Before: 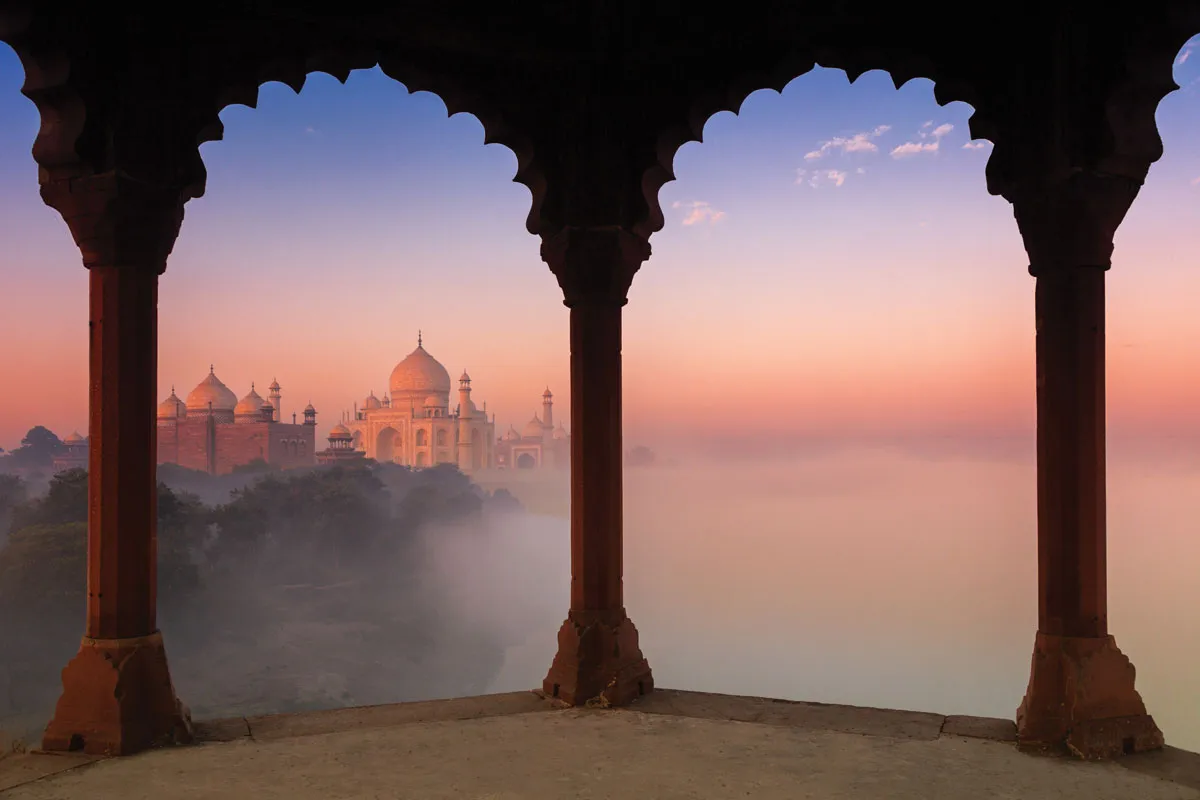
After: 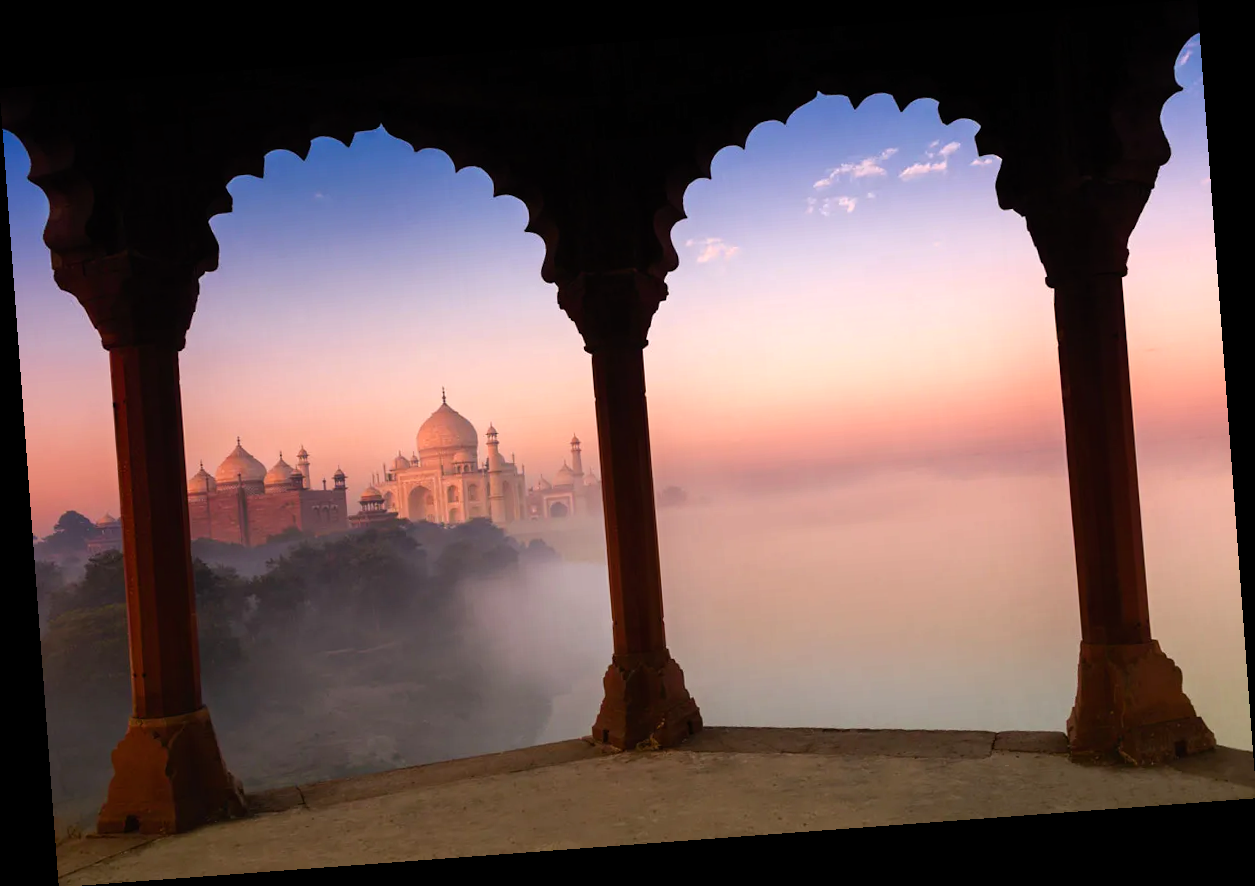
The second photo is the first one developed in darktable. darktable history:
rotate and perspective: rotation -4.25°, automatic cropping off
color balance rgb: shadows lift › luminance -20%, power › hue 72.24°, highlights gain › luminance 15%, global offset › hue 171.6°, perceptual saturation grading › highlights -30%, perceptual saturation grading › shadows 20%, global vibrance 30%, contrast 10%
